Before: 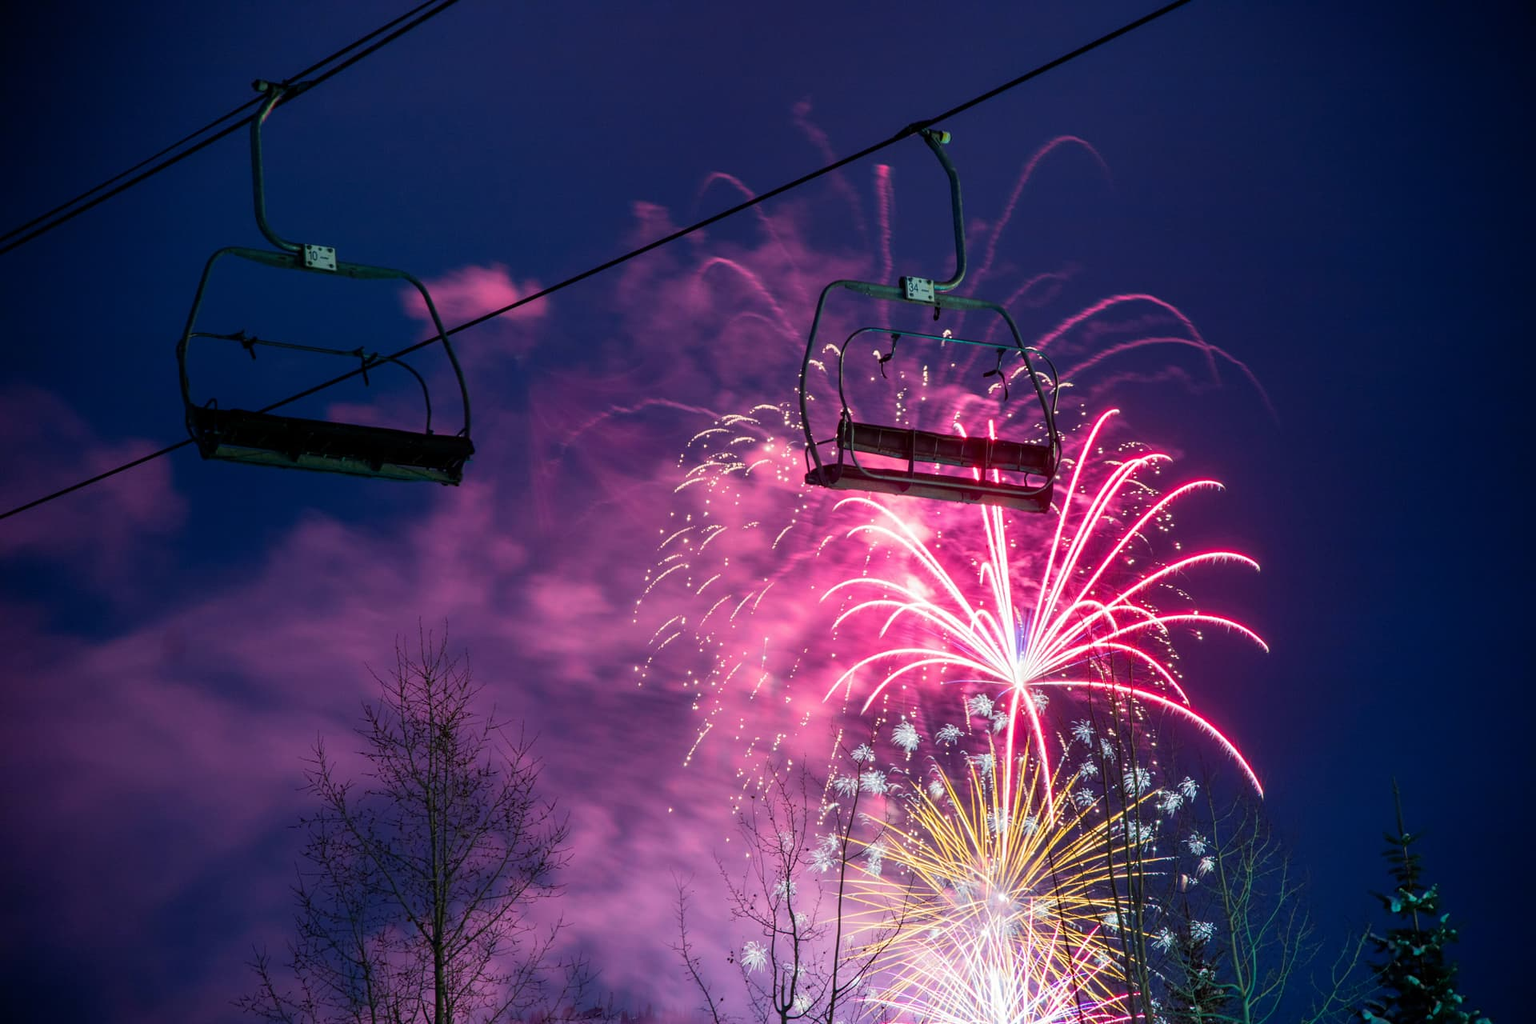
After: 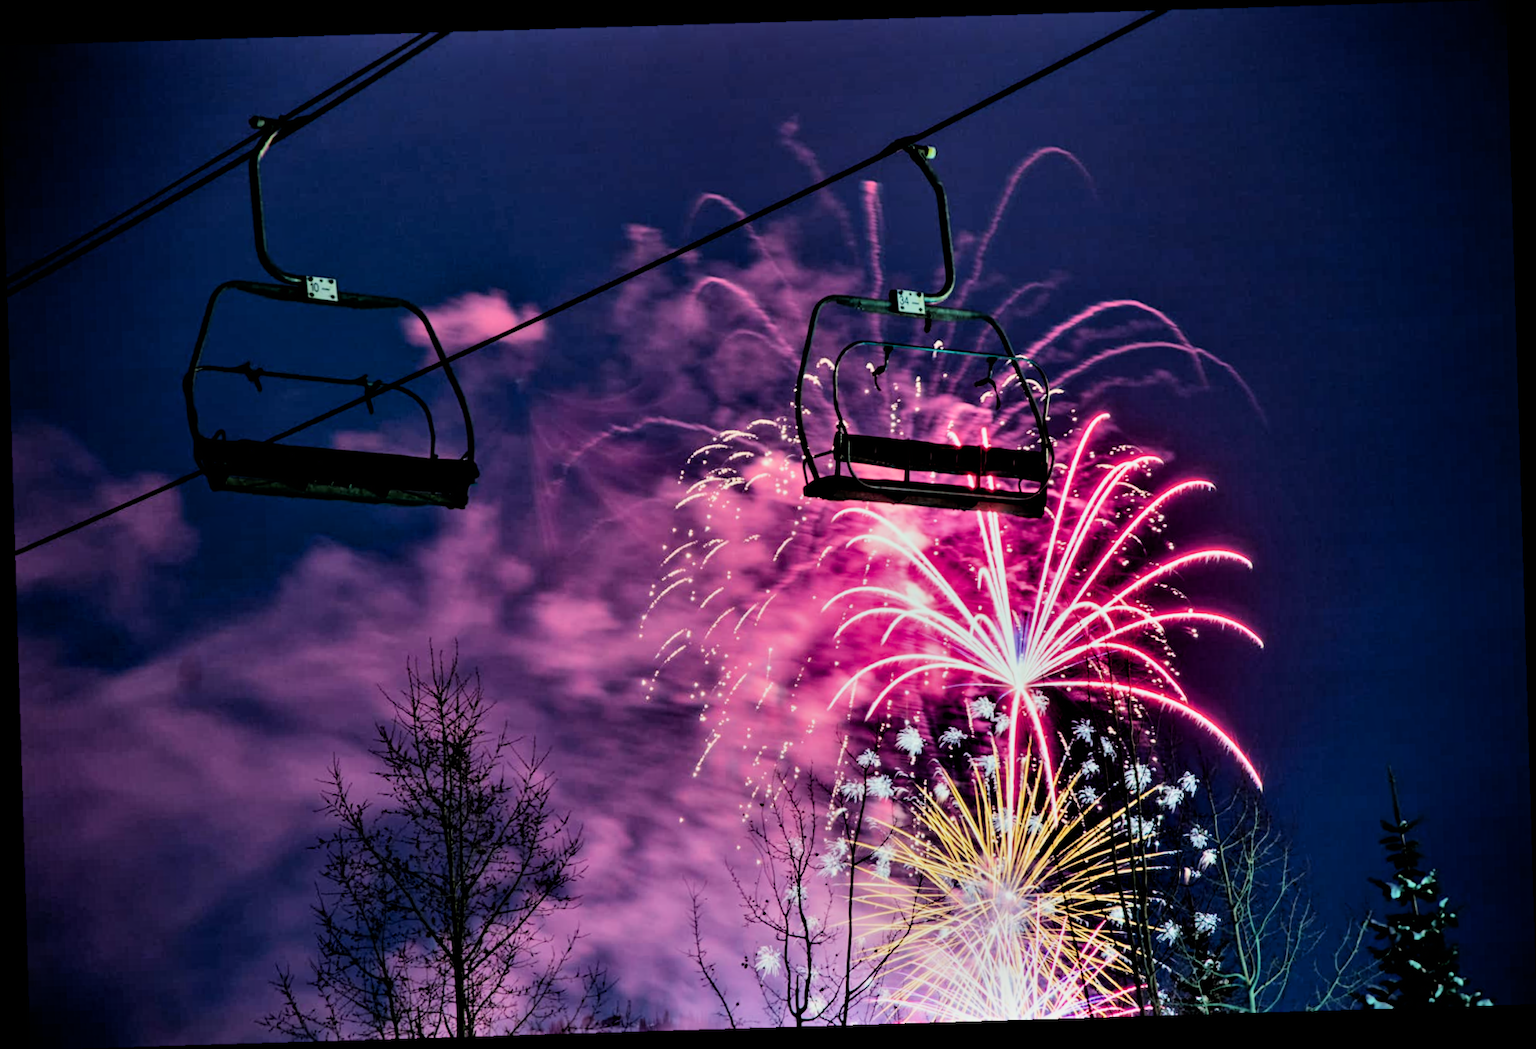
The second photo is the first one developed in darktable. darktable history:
rotate and perspective: rotation -1.75°, automatic cropping off
filmic rgb: black relative exposure -6.15 EV, white relative exposure 6.96 EV, hardness 2.23, color science v6 (2022)
contrast equalizer: octaves 7, y [[0.48, 0.654, 0.731, 0.706, 0.772, 0.382], [0.55 ×6], [0 ×6], [0 ×6], [0 ×6]]
